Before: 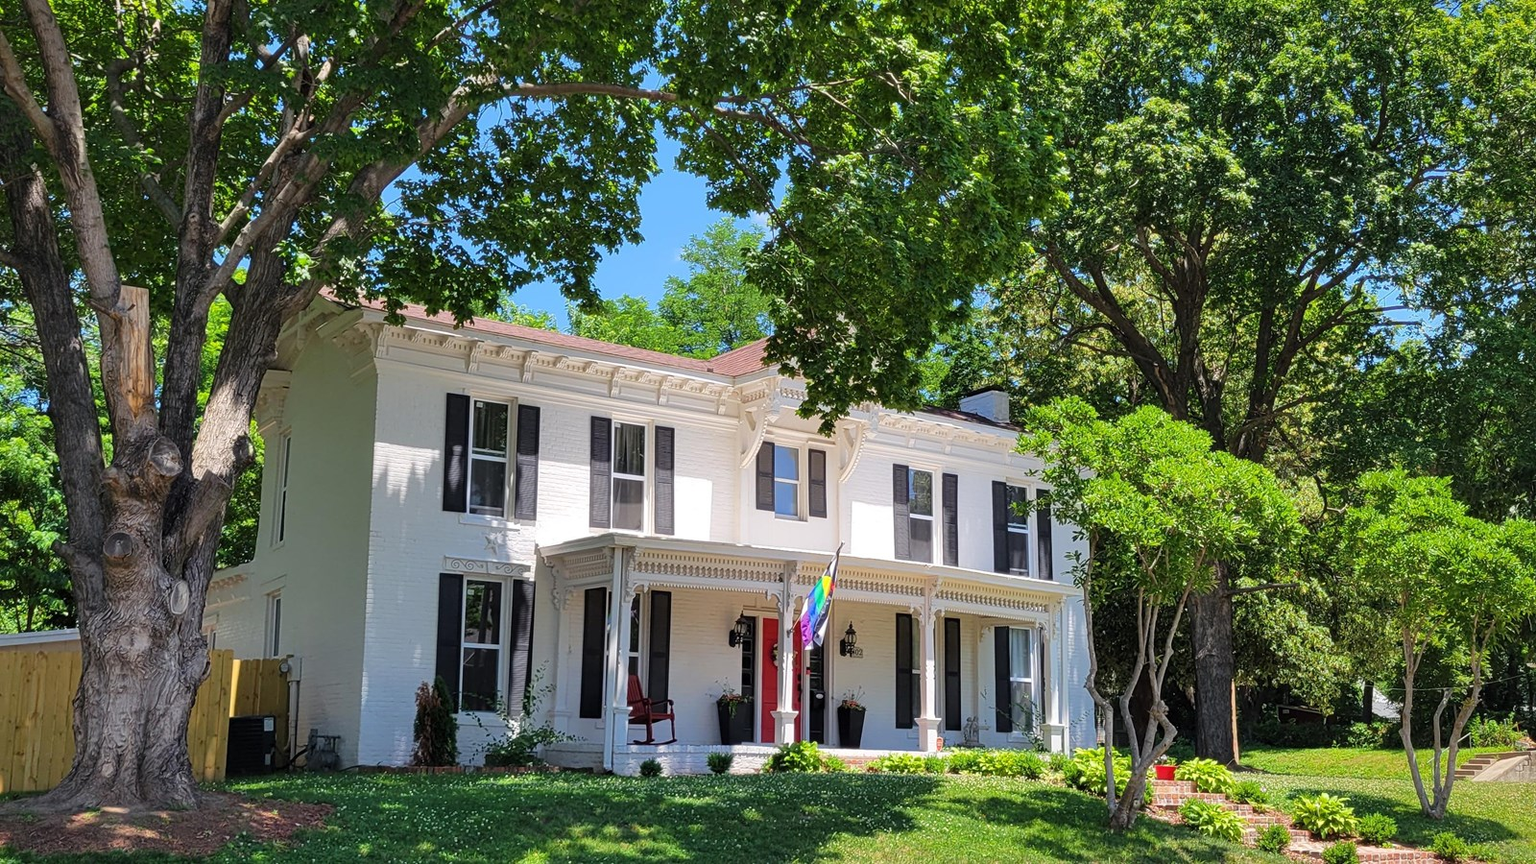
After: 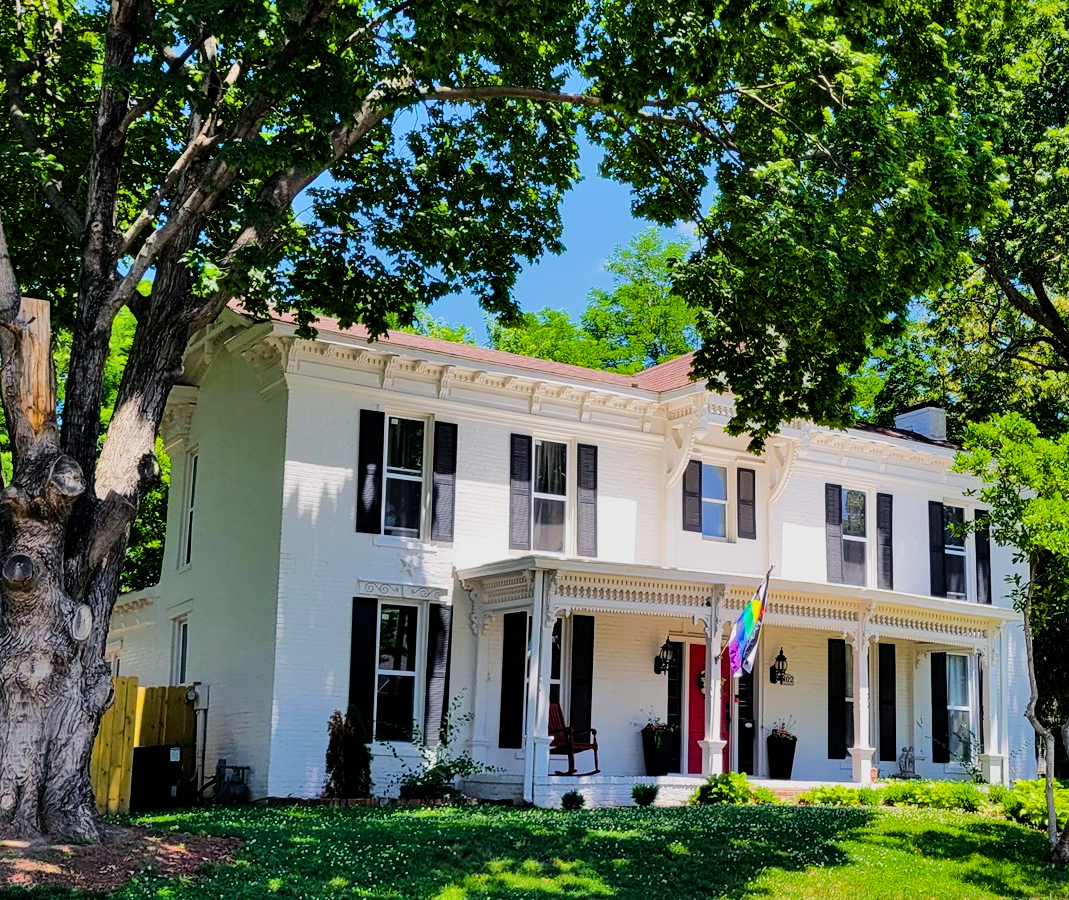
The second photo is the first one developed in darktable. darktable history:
crop and rotate: left 6.667%, right 26.468%
color balance rgb: shadows lift › chroma 4.079%, shadows lift › hue 251.88°, global offset › luminance -0.492%, perceptual saturation grading › global saturation 25.554%, perceptual brilliance grading › highlights 17.18%, perceptual brilliance grading › mid-tones 31.661%, perceptual brilliance grading › shadows -30.519%, global vibrance 20%
filmic rgb: black relative exposure -7.65 EV, white relative exposure 4.56 EV, hardness 3.61
shadows and highlights: radius 105.74, shadows 44.42, highlights -66.68, low approximation 0.01, soften with gaussian
